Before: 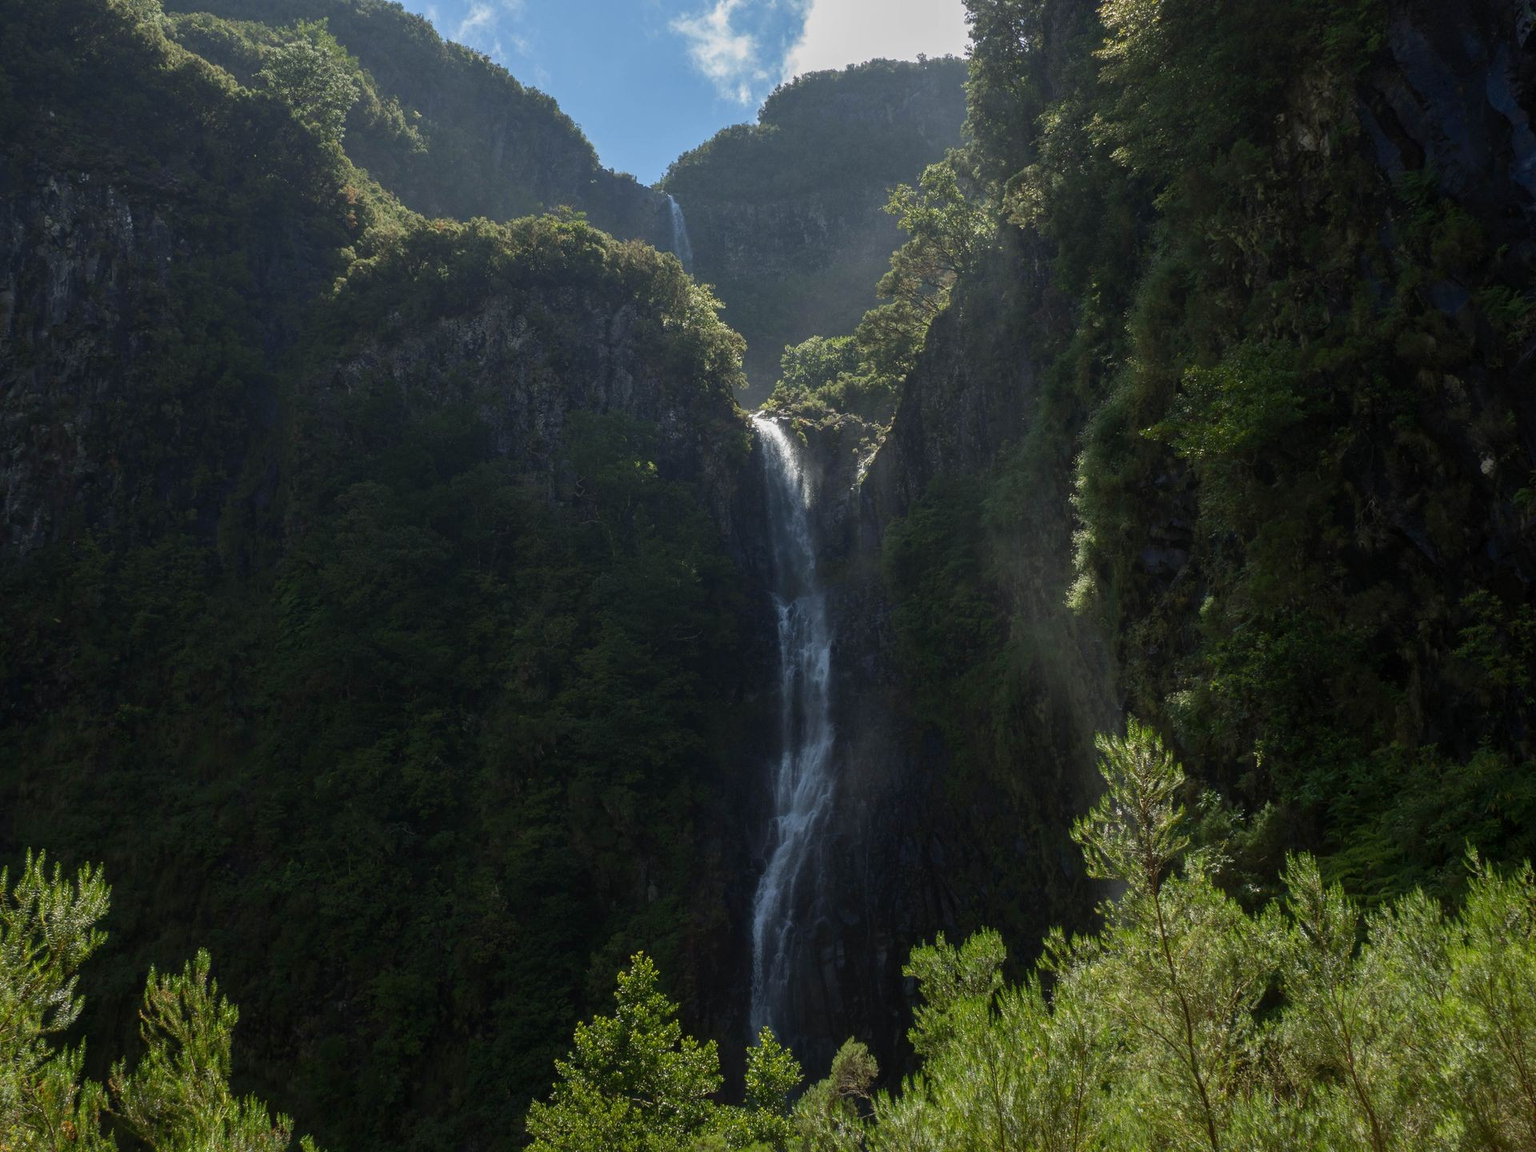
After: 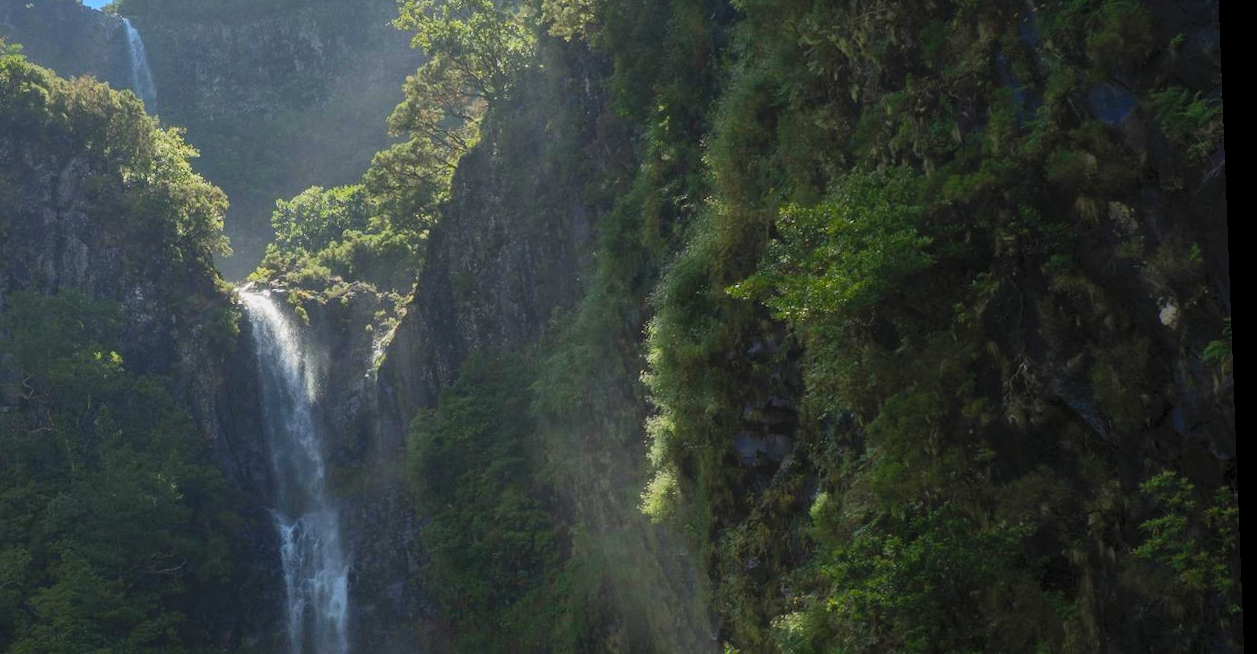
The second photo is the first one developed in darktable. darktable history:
rotate and perspective: rotation -2.22°, lens shift (horizontal) -0.022, automatic cropping off
contrast brightness saturation: contrast 0.24, brightness 0.26, saturation 0.39
crop: left 36.005%, top 18.293%, right 0.31%, bottom 38.444%
shadows and highlights: shadows 40, highlights -60
